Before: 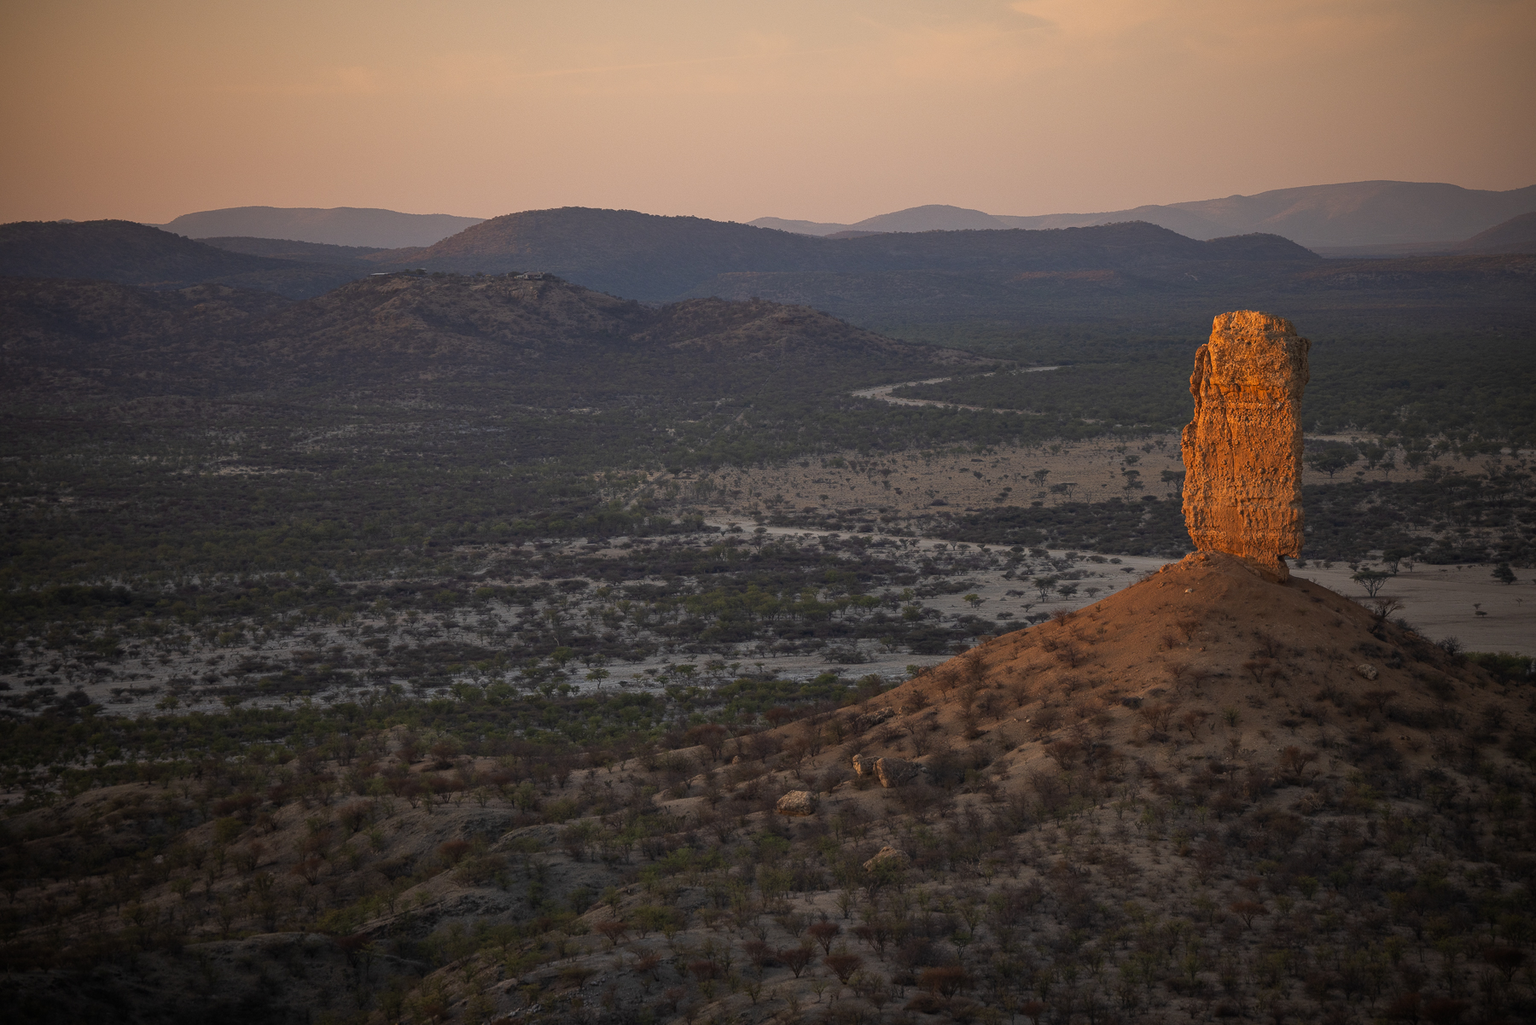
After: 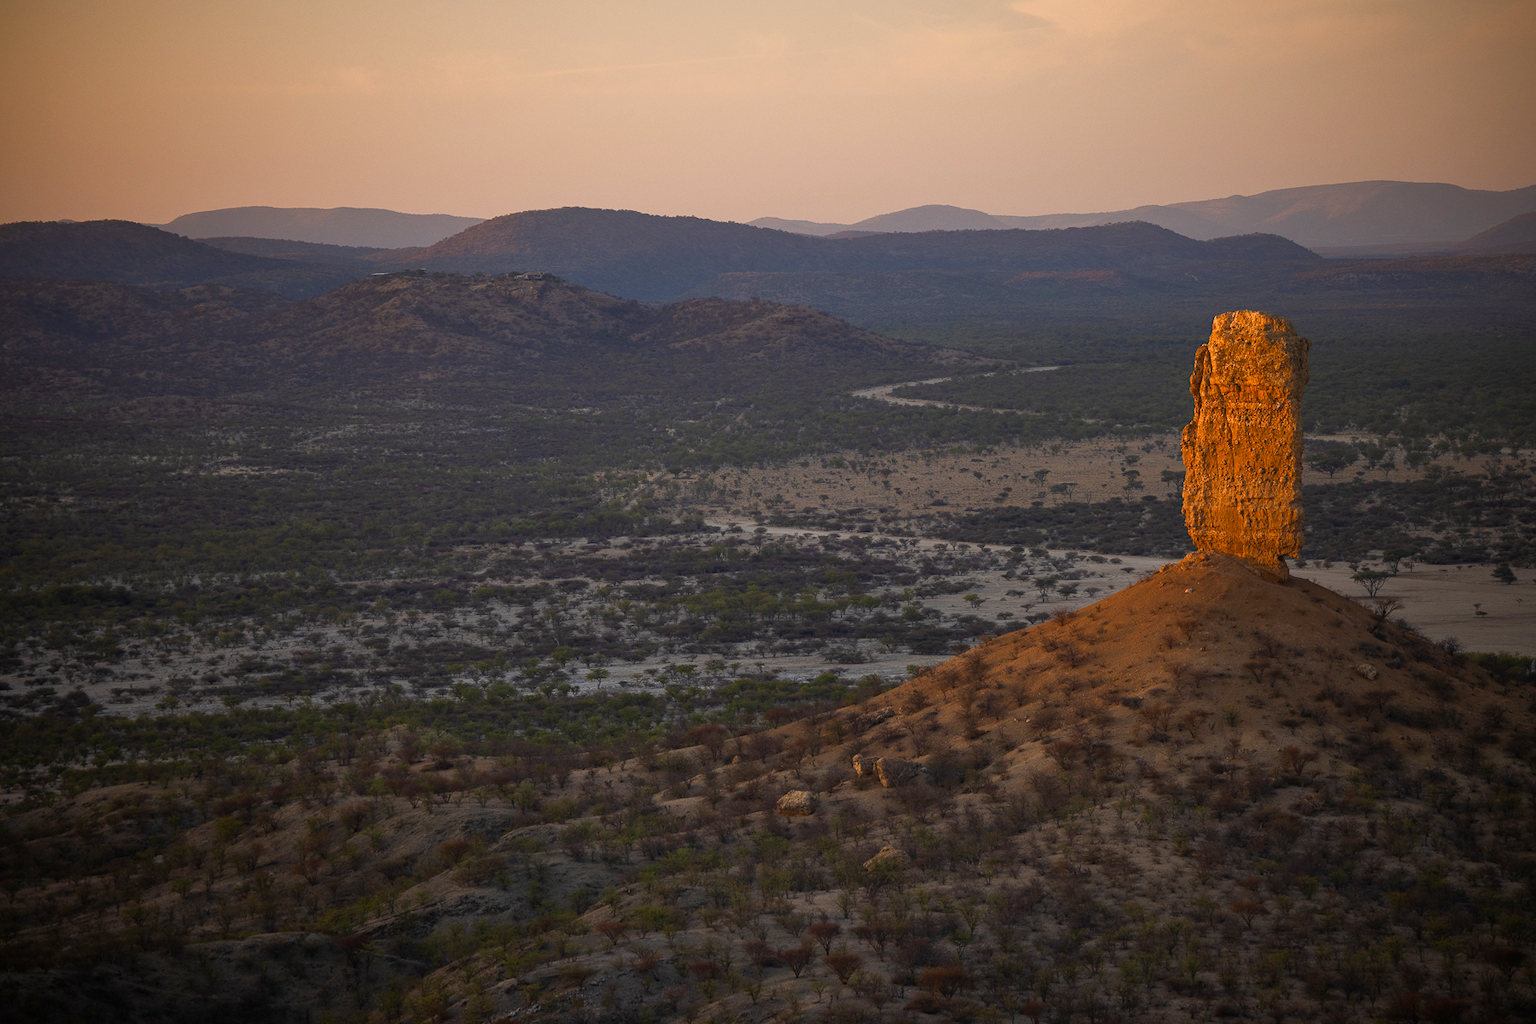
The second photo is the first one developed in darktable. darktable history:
color balance rgb: linear chroma grading › shadows 32%, linear chroma grading › global chroma -2%, linear chroma grading › mid-tones 4%, perceptual saturation grading › global saturation -2%, perceptual saturation grading › highlights -8%, perceptual saturation grading › mid-tones 8%, perceptual saturation grading › shadows 4%, perceptual brilliance grading › highlights 8%, perceptual brilliance grading › mid-tones 4%, perceptual brilliance grading › shadows 2%, global vibrance 16%, saturation formula JzAzBz (2021)
rotate and perspective: automatic cropping off
